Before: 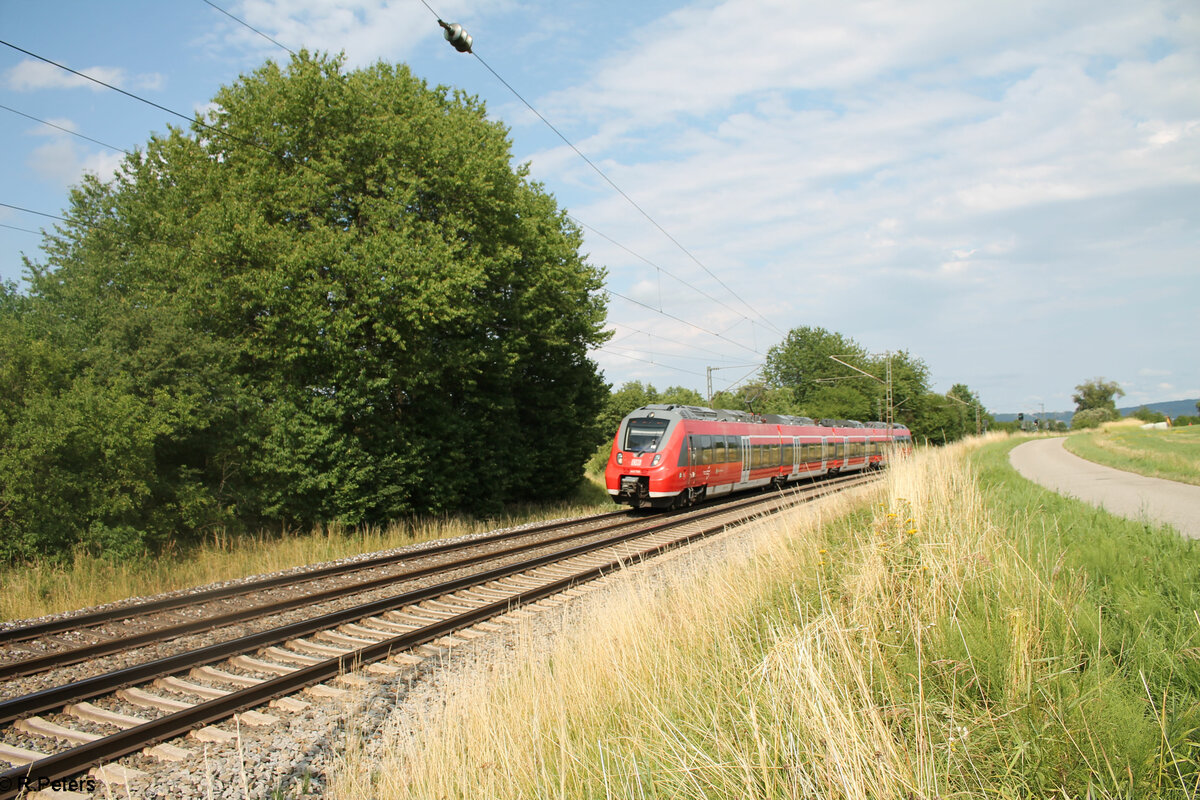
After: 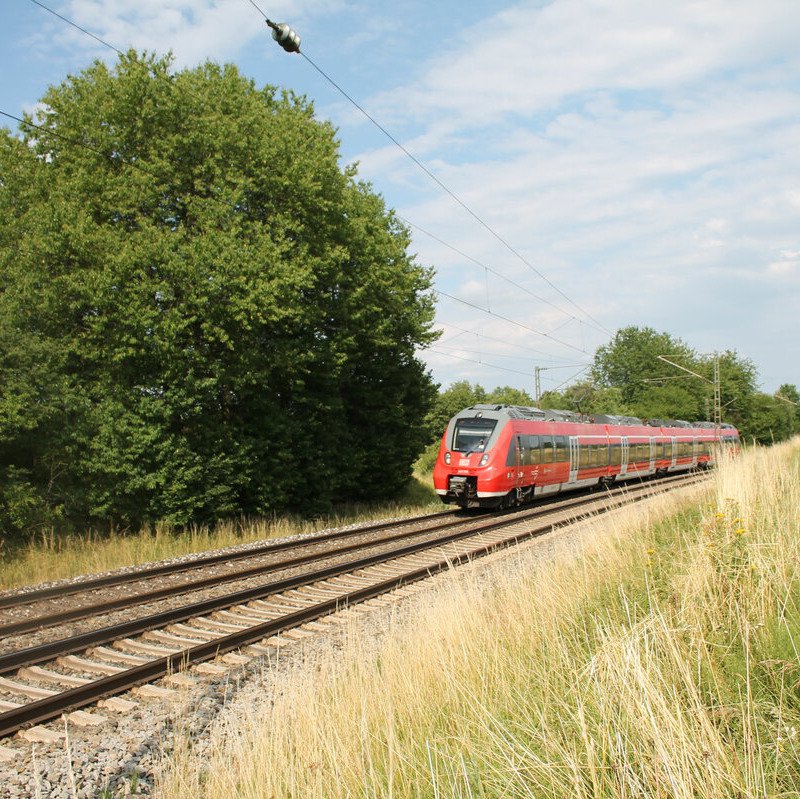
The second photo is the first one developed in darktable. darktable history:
crop and rotate: left 14.391%, right 18.926%
